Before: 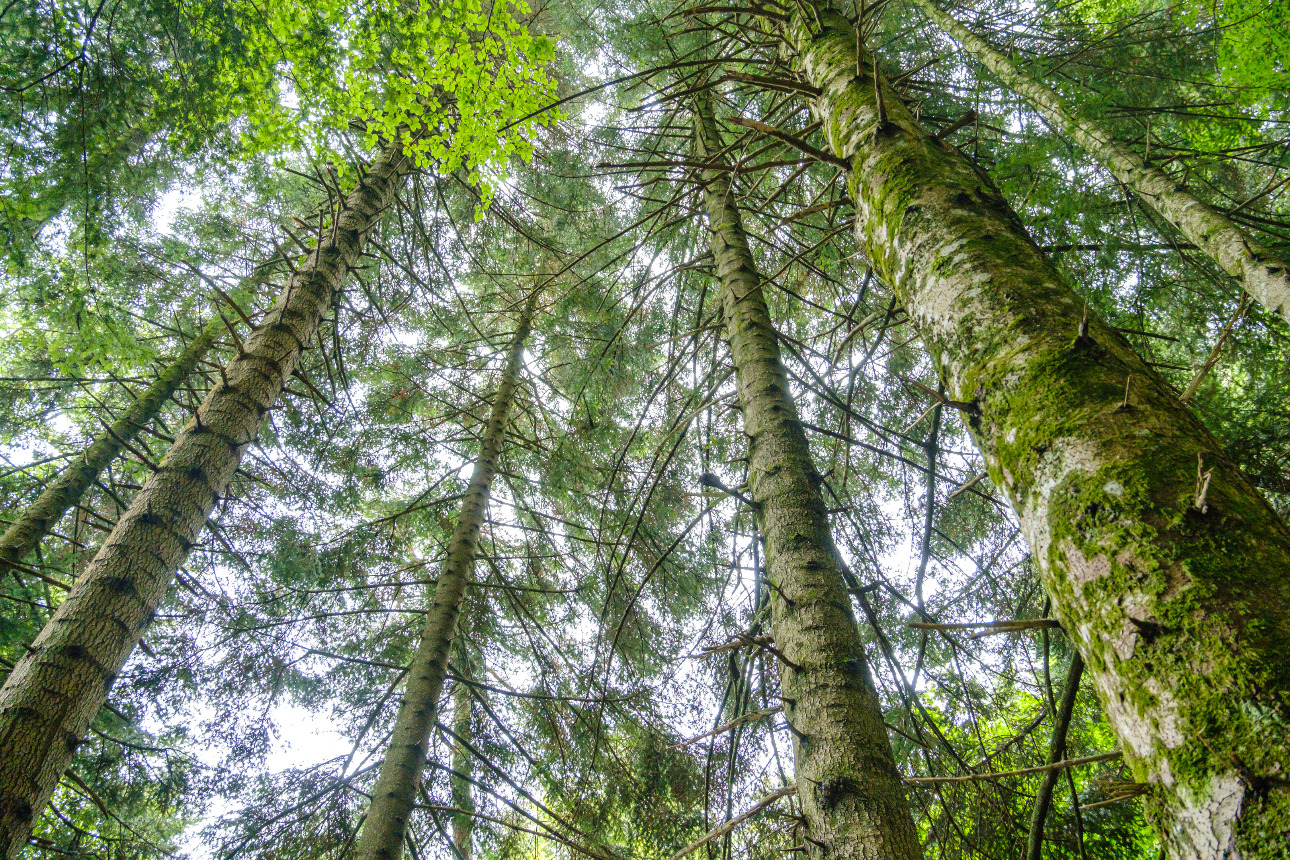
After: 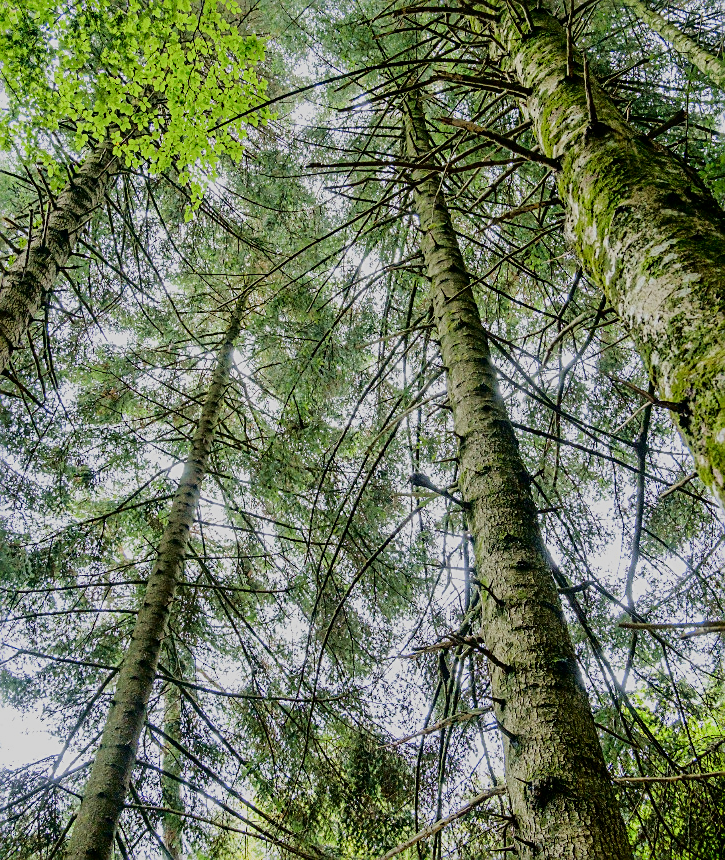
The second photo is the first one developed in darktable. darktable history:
fill light: exposure -2 EV, width 8.6
filmic rgb: black relative exposure -7.65 EV, white relative exposure 4.56 EV, hardness 3.61
sharpen: on, module defaults
crop and rotate: left 22.516%, right 21.234%
